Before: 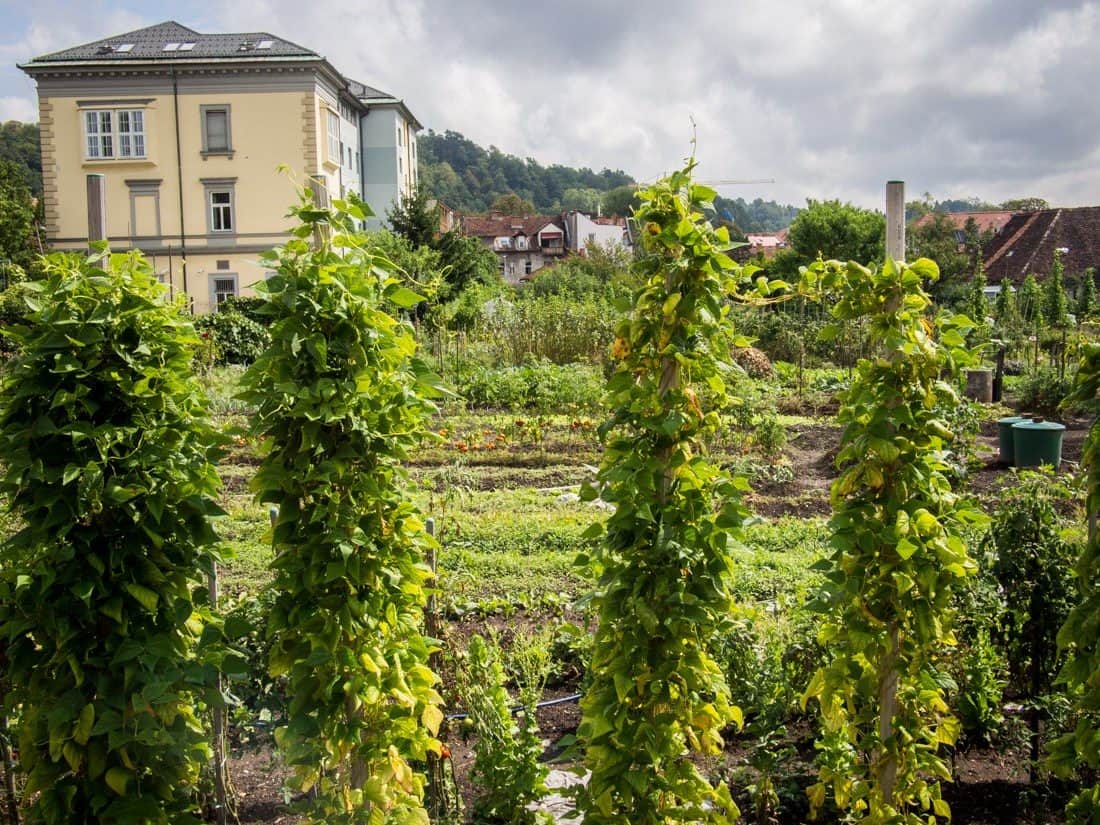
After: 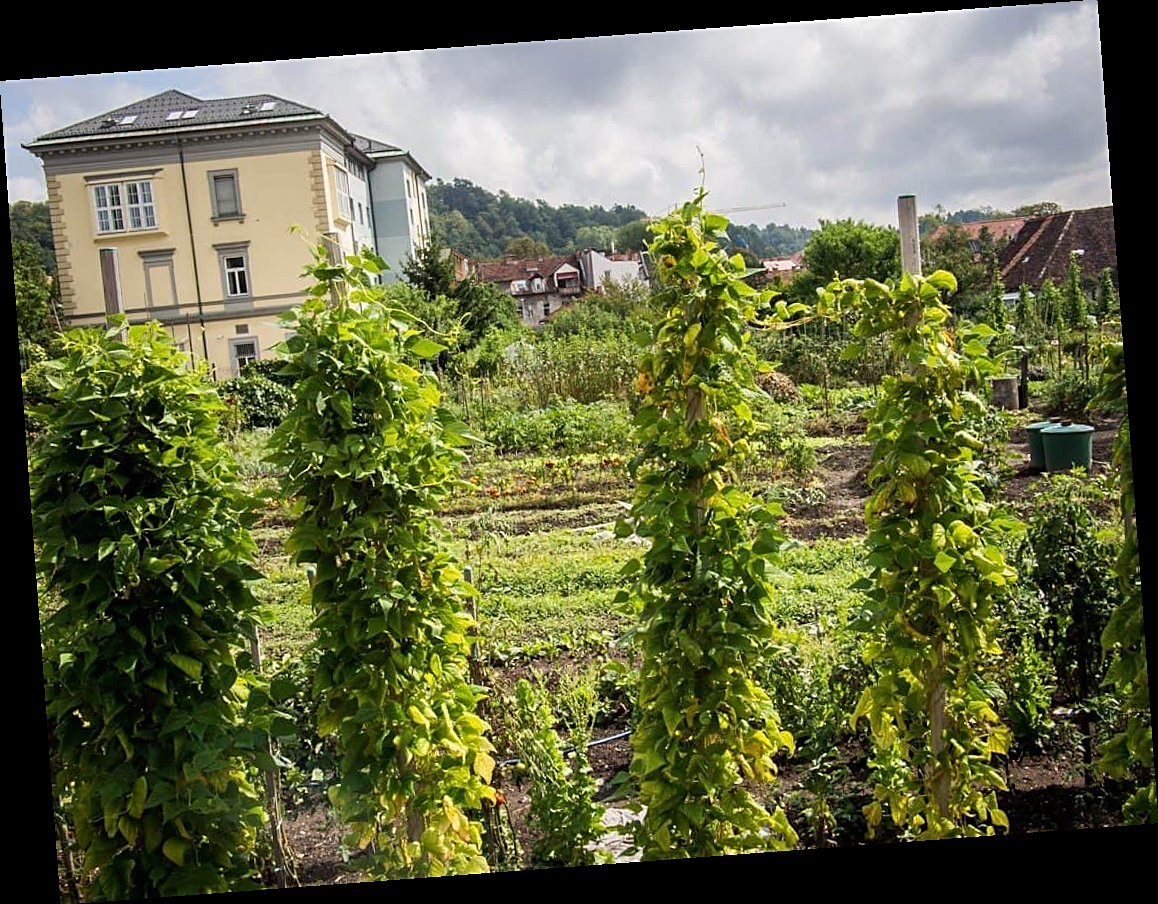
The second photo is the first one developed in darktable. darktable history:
rotate and perspective: rotation -4.25°, automatic cropping off
sharpen: on, module defaults
